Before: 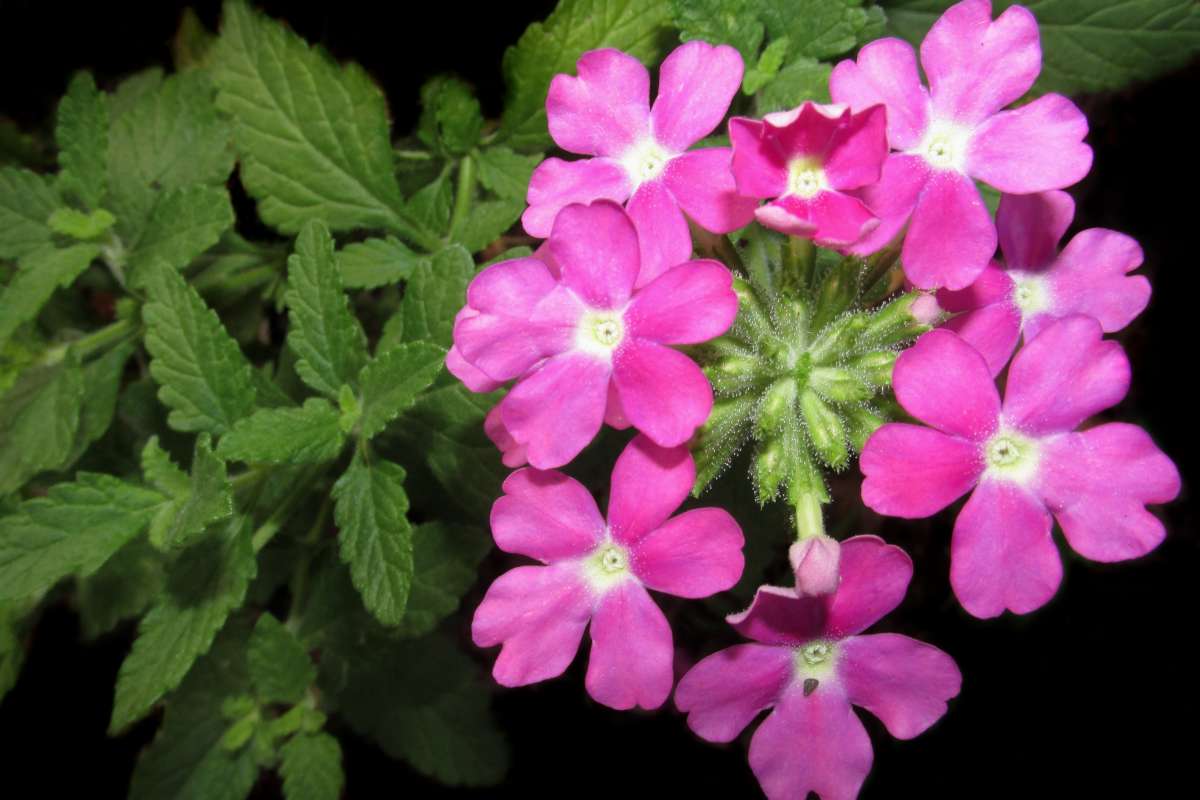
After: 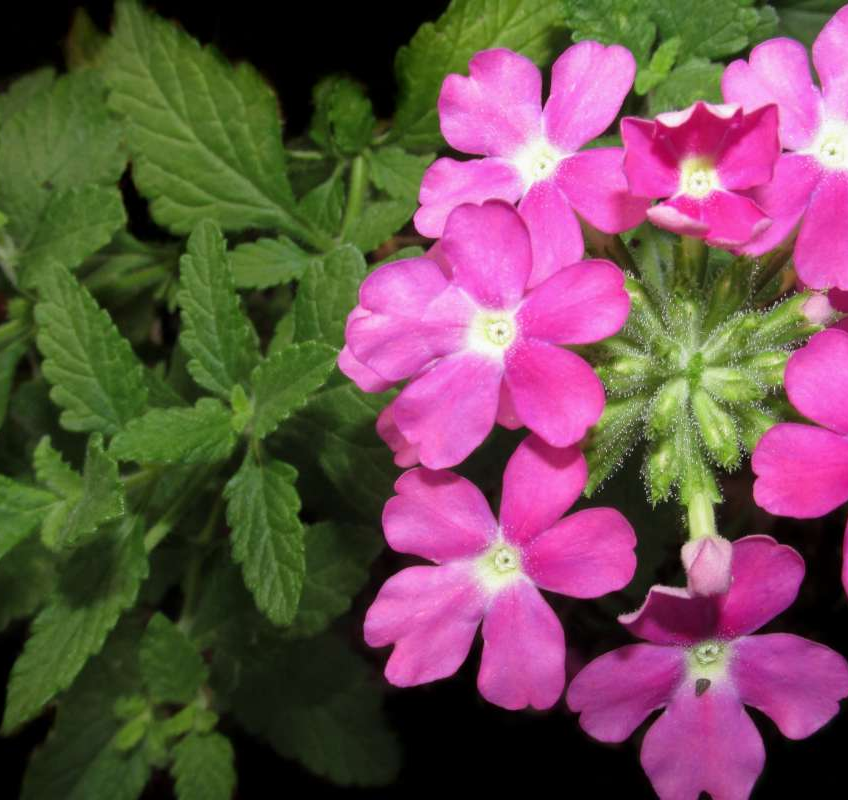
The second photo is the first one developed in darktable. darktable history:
crop and rotate: left 9.008%, right 20.285%
